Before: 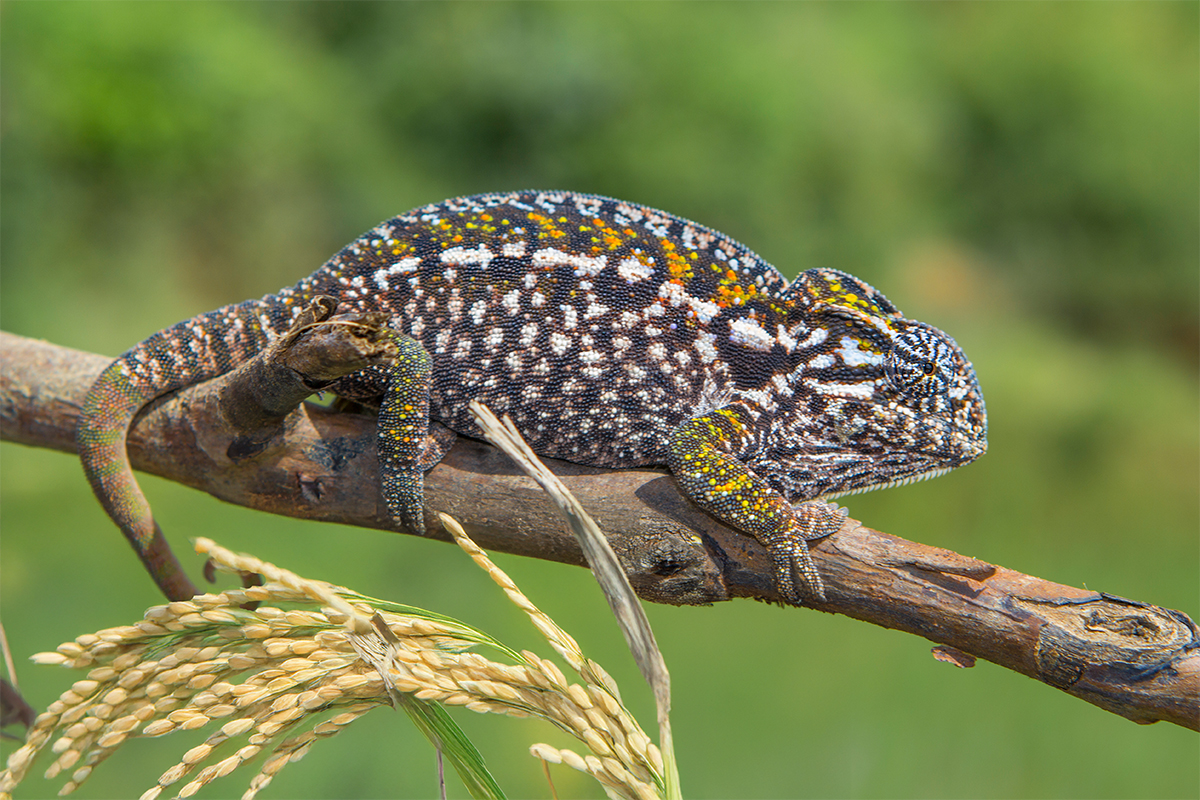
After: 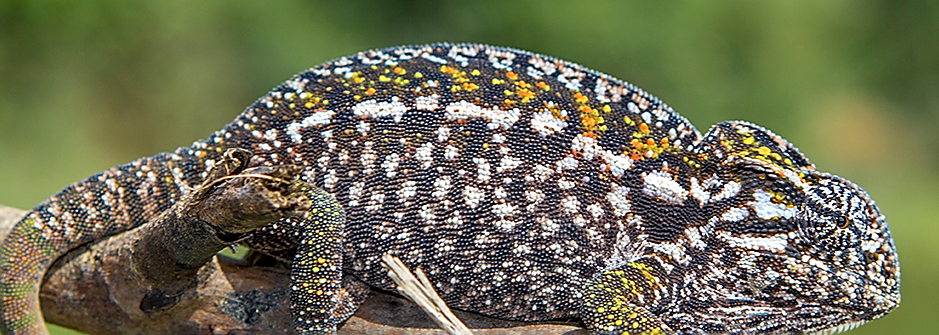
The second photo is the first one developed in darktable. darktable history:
crop: left 7.275%, top 18.439%, right 14.466%, bottom 39.606%
haze removal: adaptive false
contrast brightness saturation: saturation -0.102
sharpen: radius 1.41, amount 1.243, threshold 0.825
tone equalizer: mask exposure compensation -0.484 EV
local contrast: highlights 107%, shadows 101%, detail 120%, midtone range 0.2
